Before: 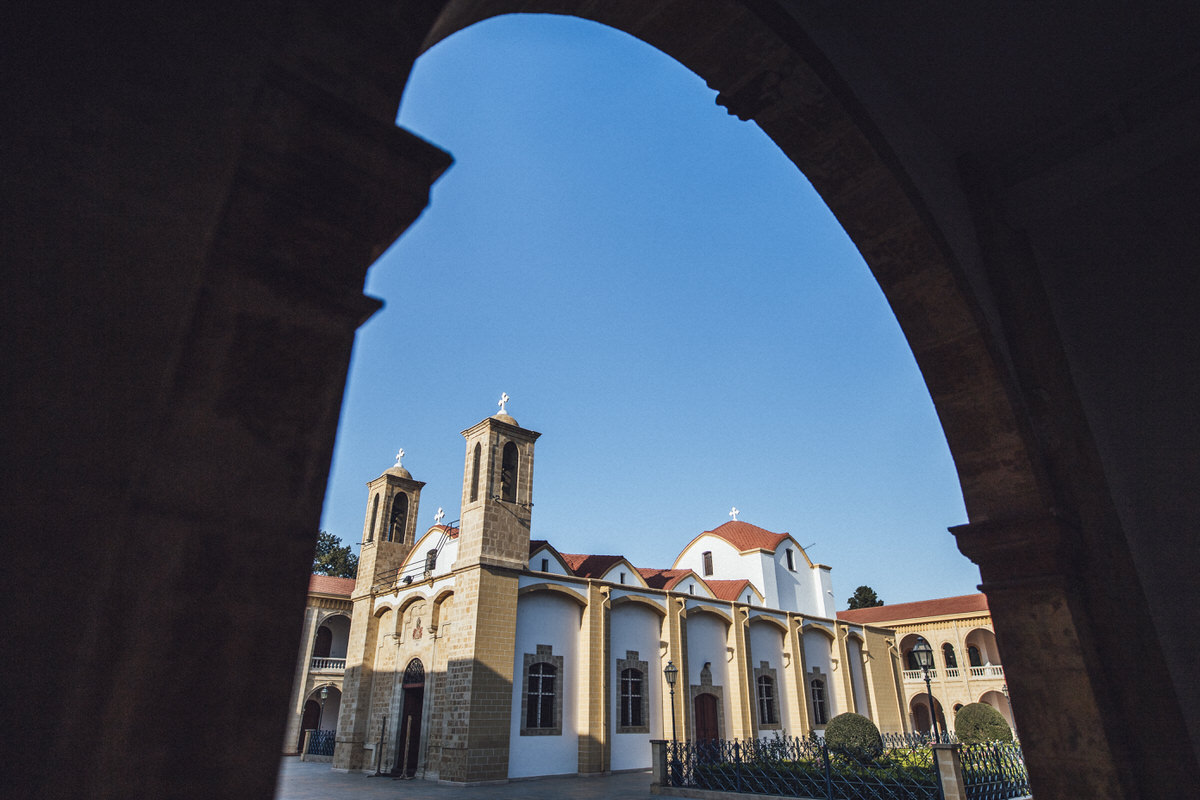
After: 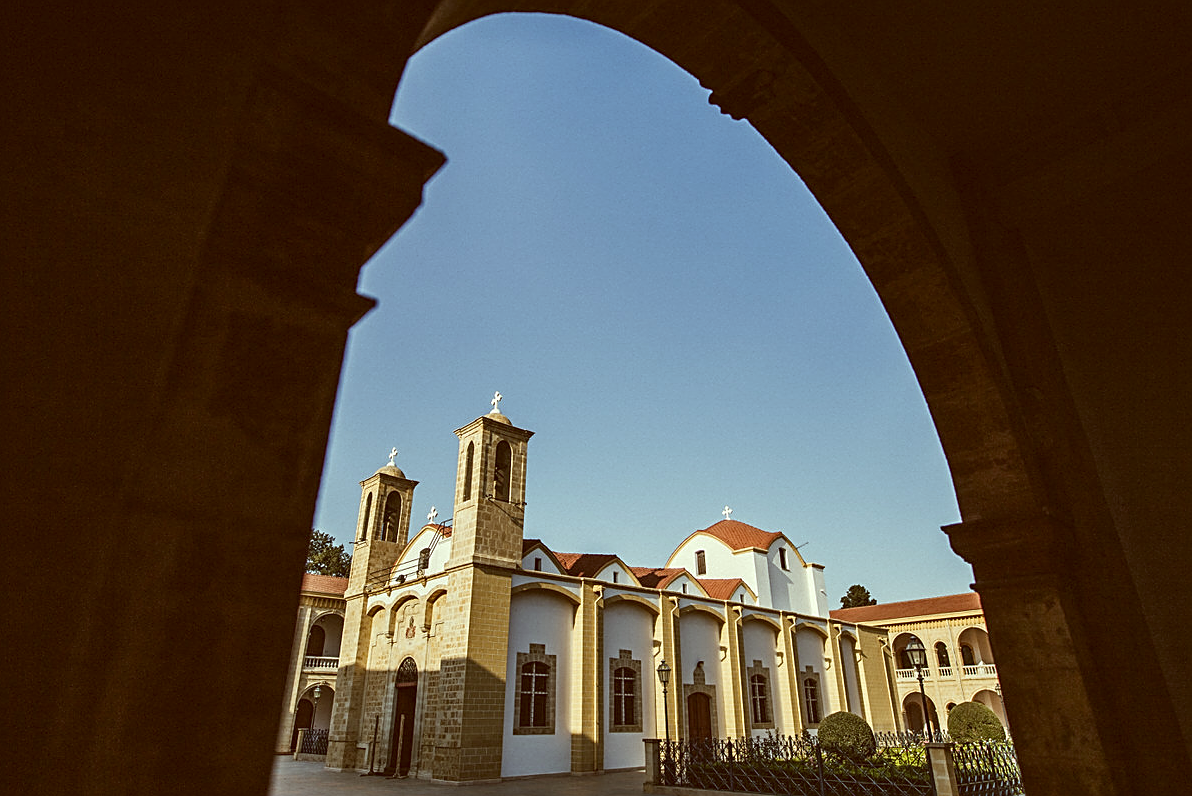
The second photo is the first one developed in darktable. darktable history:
tone equalizer: on, module defaults
crop and rotate: left 0.614%, top 0.179%, bottom 0.309%
color correction: highlights a* -5.94, highlights b* 9.48, shadows a* 10.12, shadows b* 23.94
sharpen: amount 0.6
